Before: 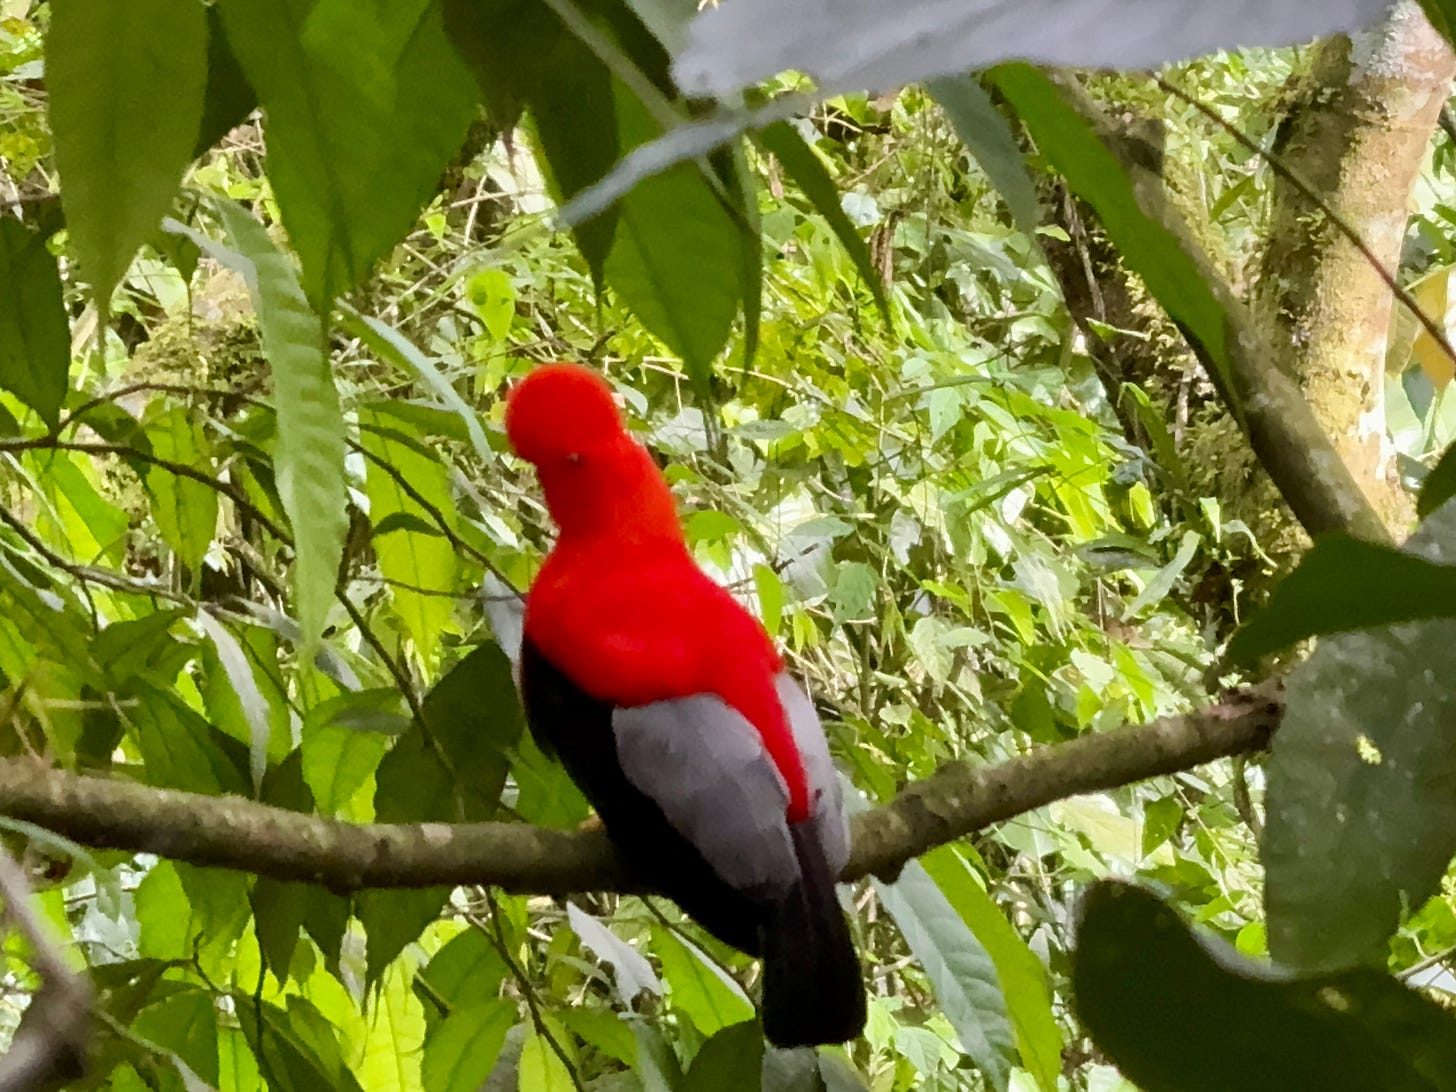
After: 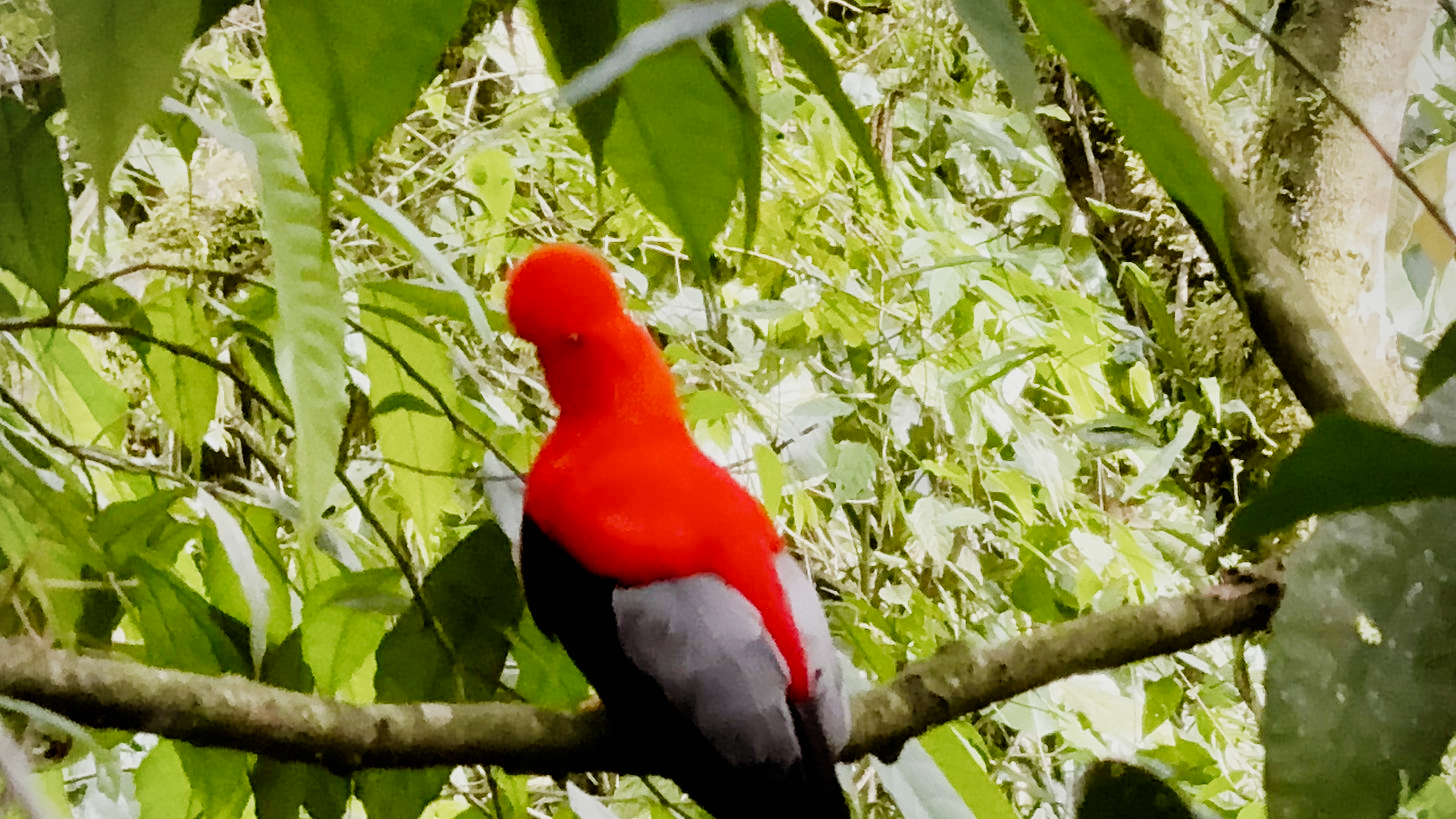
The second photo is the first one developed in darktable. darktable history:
tone equalizer: -8 EV -0.774 EV, -7 EV -0.717 EV, -6 EV -0.616 EV, -5 EV -0.398 EV, -3 EV 0.384 EV, -2 EV 0.6 EV, -1 EV 0.681 EV, +0 EV 0.723 EV
crop: top 11.016%, bottom 13.905%
vignetting: fall-off radius 81.31%, center (-0.029, 0.242), unbound false
filmic rgb: black relative exposure -8.57 EV, white relative exposure 5.54 EV, hardness 3.37, contrast 1.02, add noise in highlights 0.001, preserve chrominance no, color science v3 (2019), use custom middle-gray values true, contrast in highlights soft
